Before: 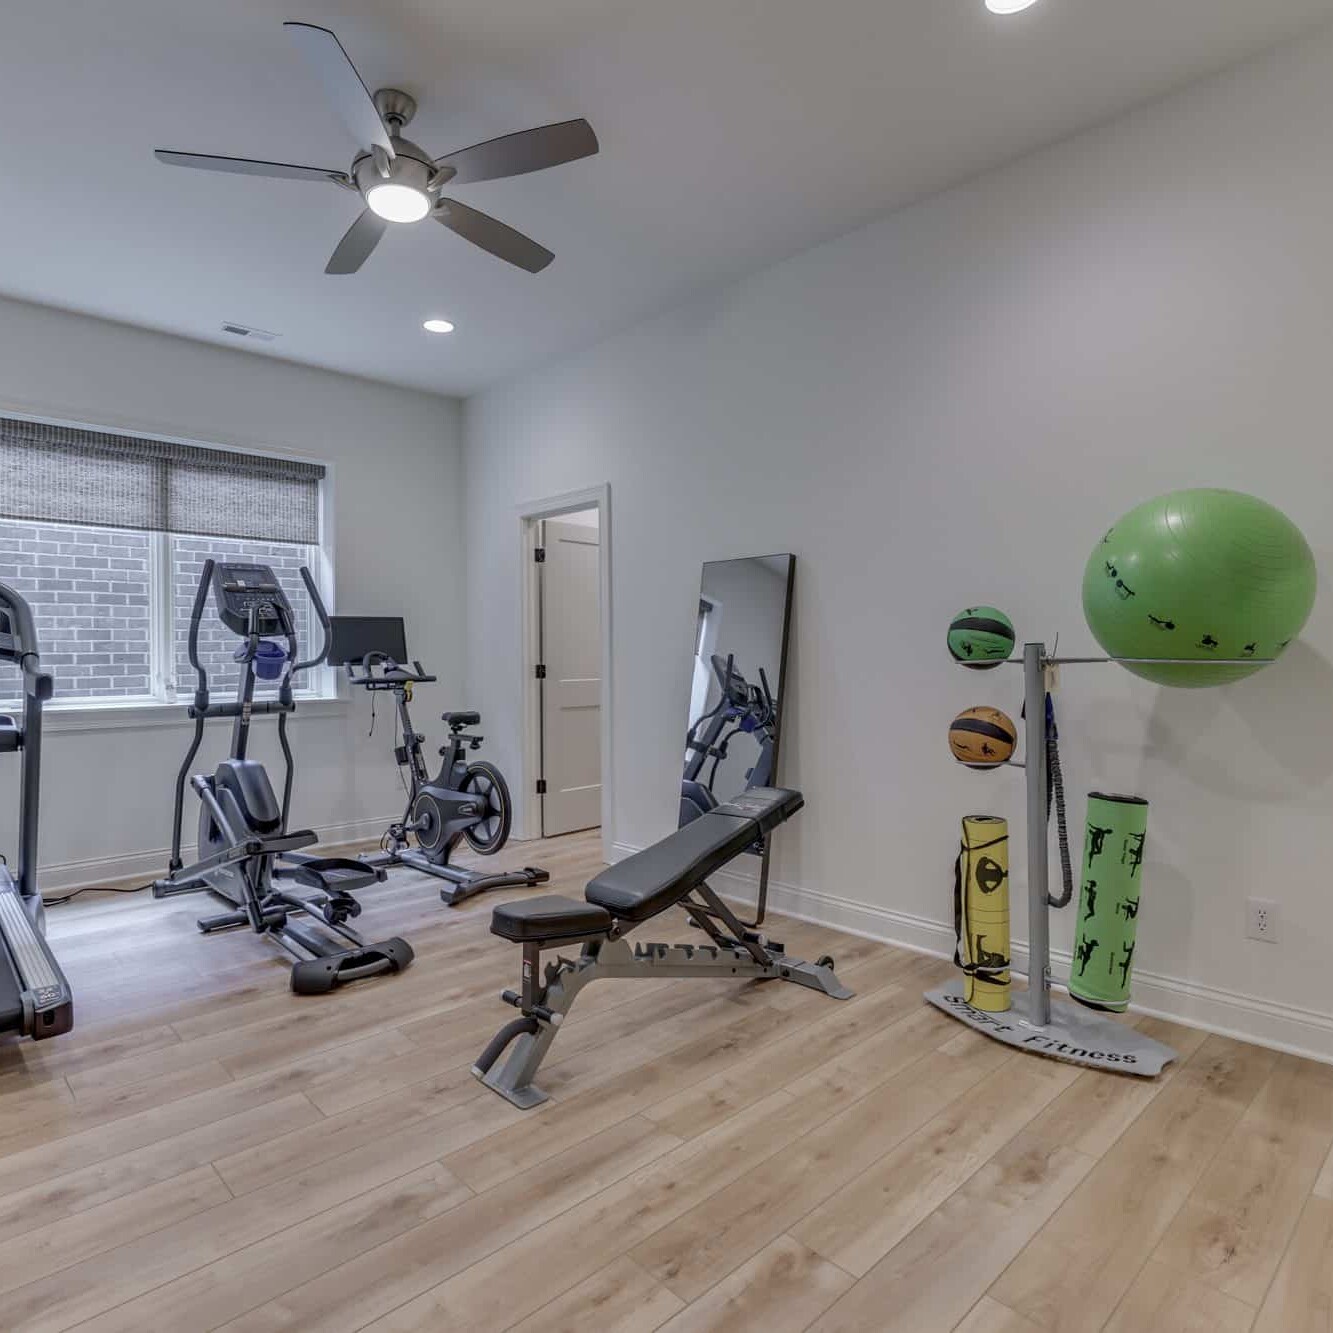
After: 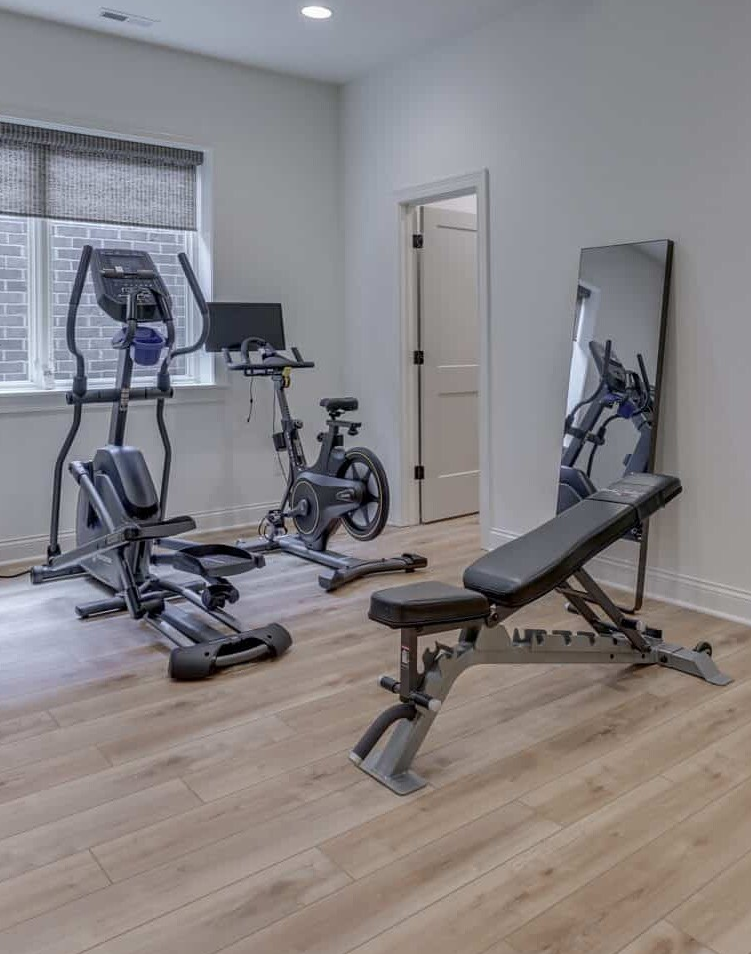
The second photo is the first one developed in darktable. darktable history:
crop: left 9.203%, top 23.615%, right 34.389%, bottom 4.783%
